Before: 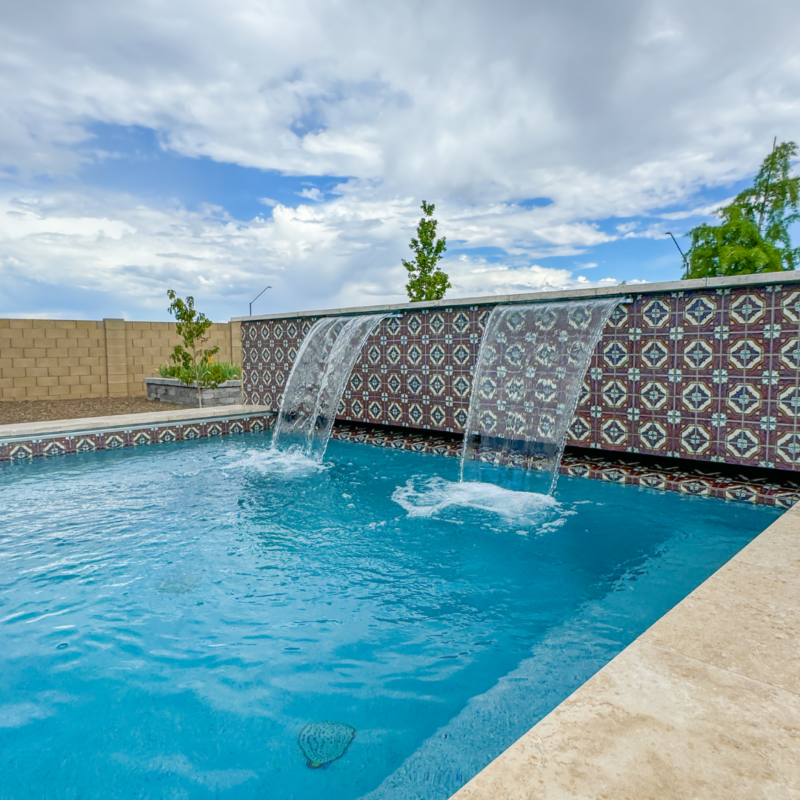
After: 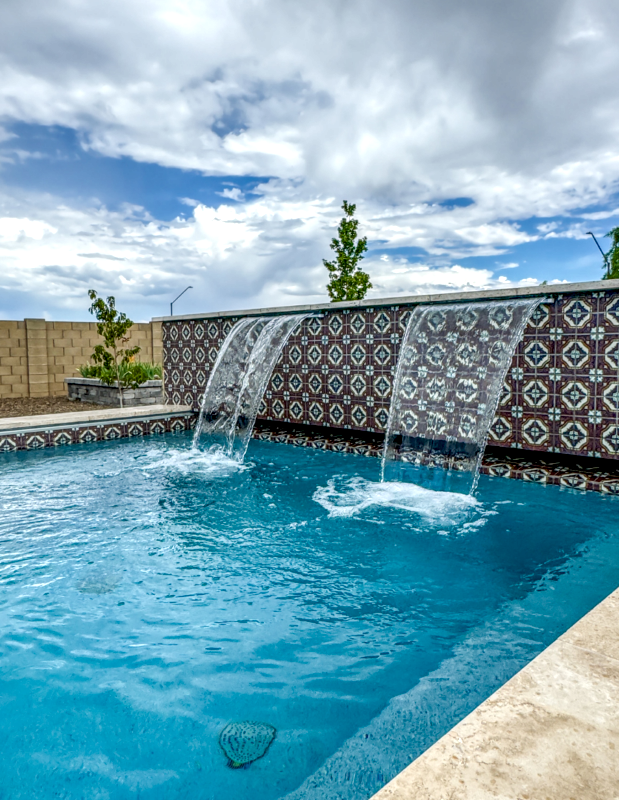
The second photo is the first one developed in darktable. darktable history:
crop: left 9.88%, right 12.664%
local contrast: highlights 0%, shadows 0%, detail 182%
